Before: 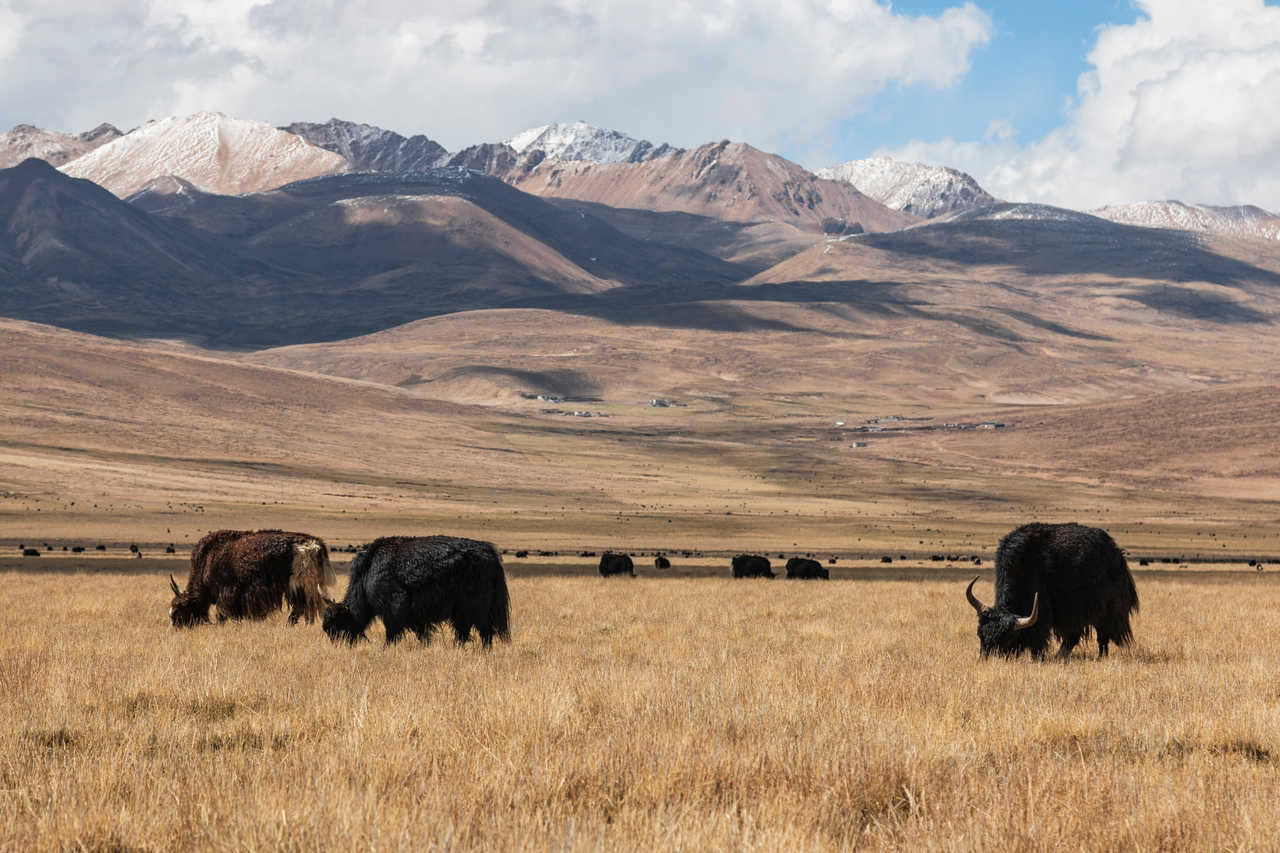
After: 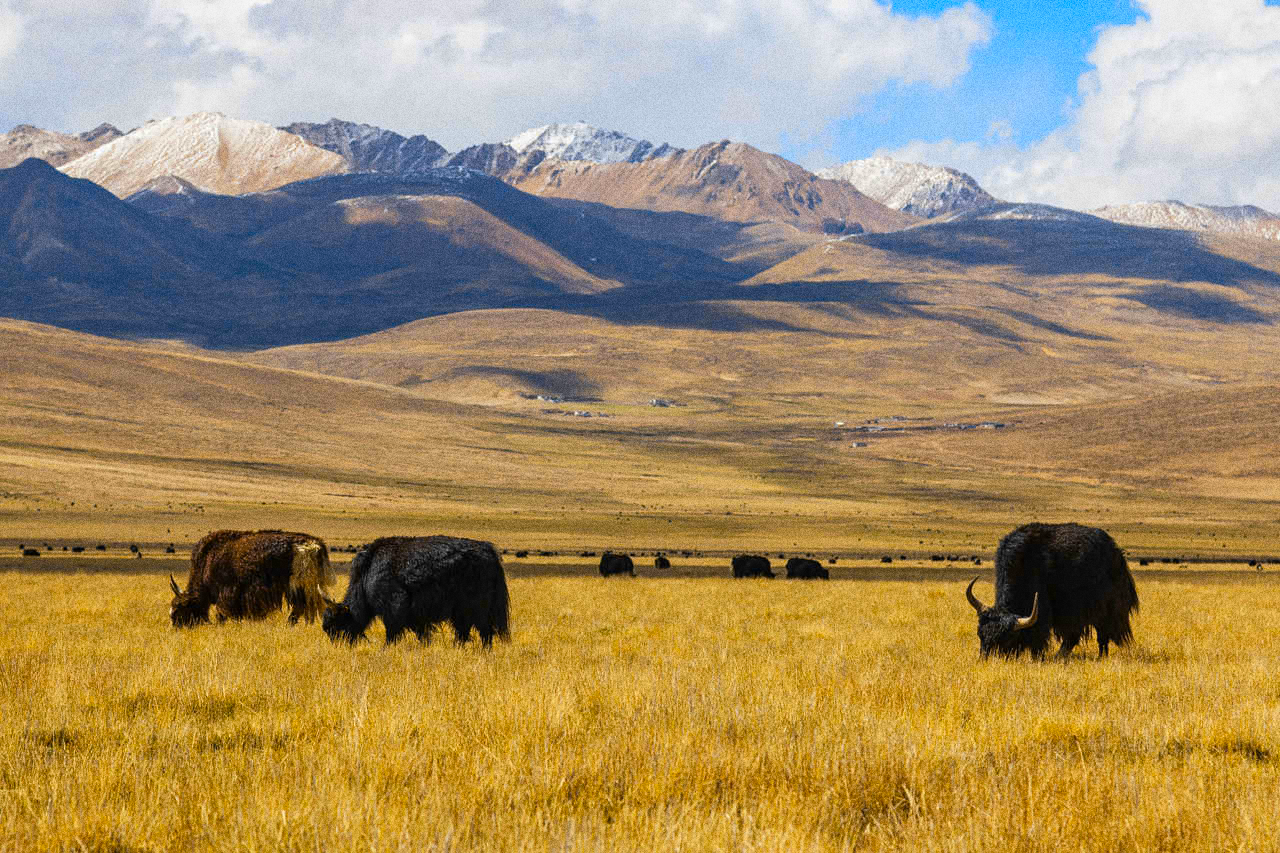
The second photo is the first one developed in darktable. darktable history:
grain: coarseness 0.09 ISO, strength 40%
color contrast: green-magenta contrast 1.12, blue-yellow contrast 1.95, unbound 0
